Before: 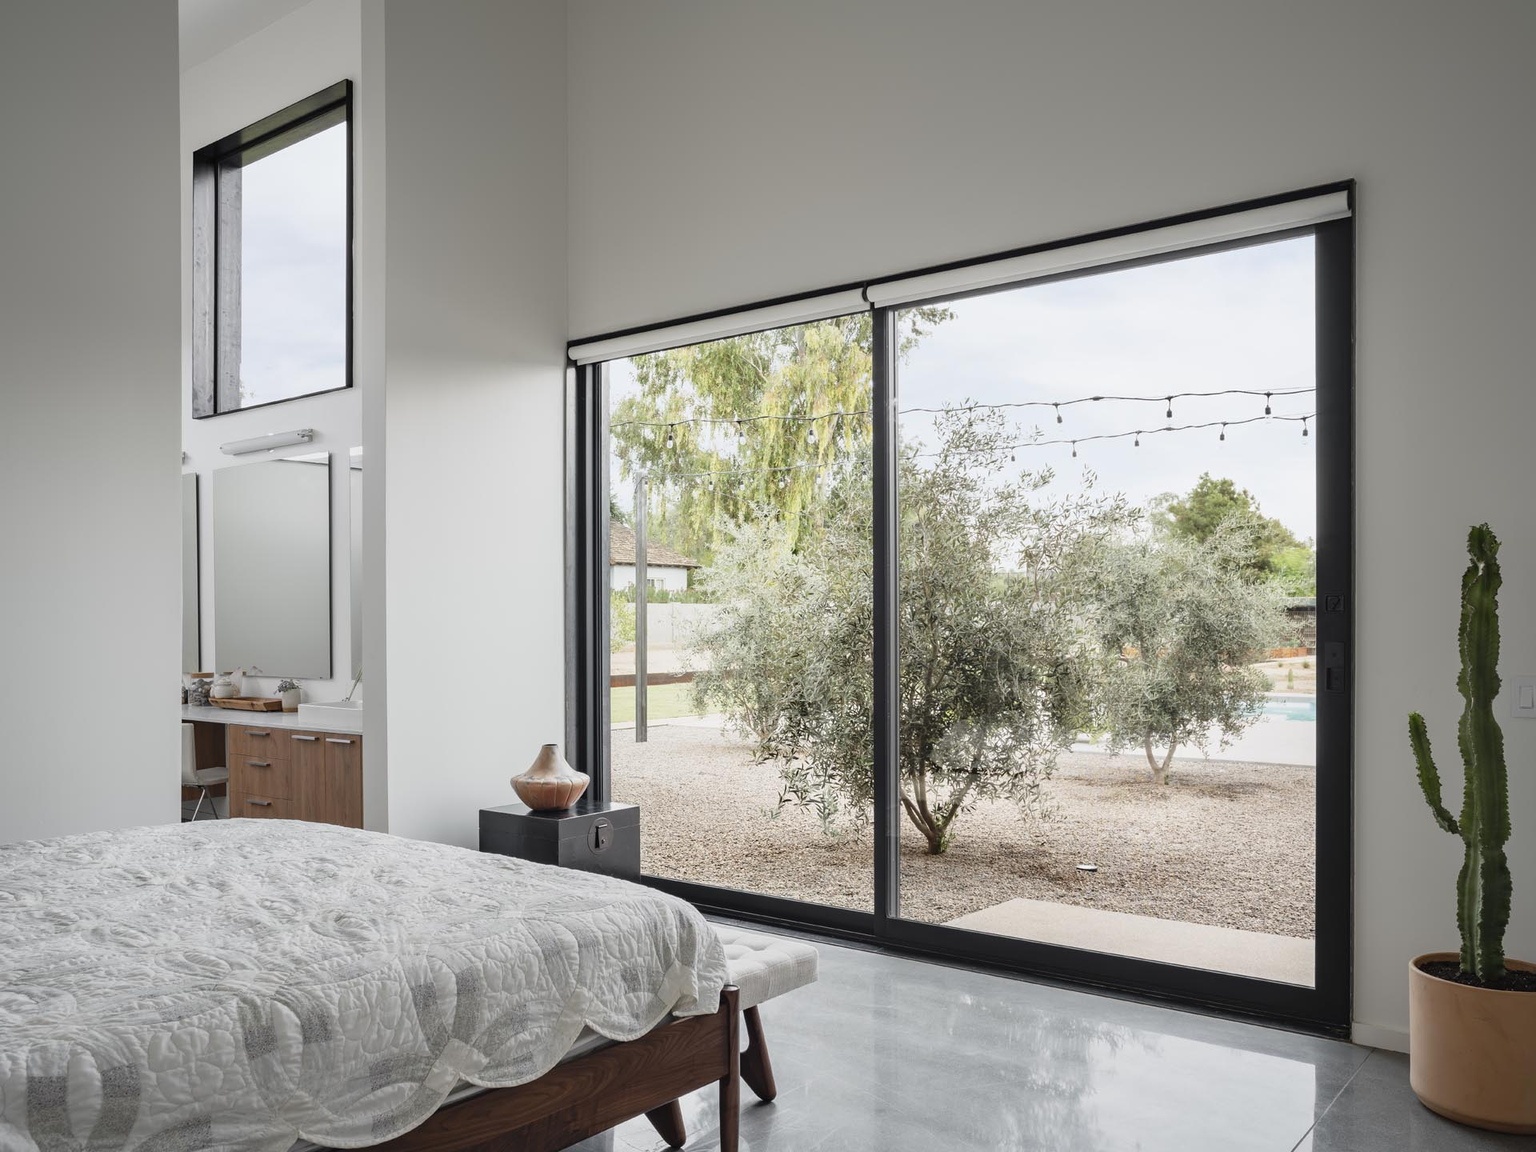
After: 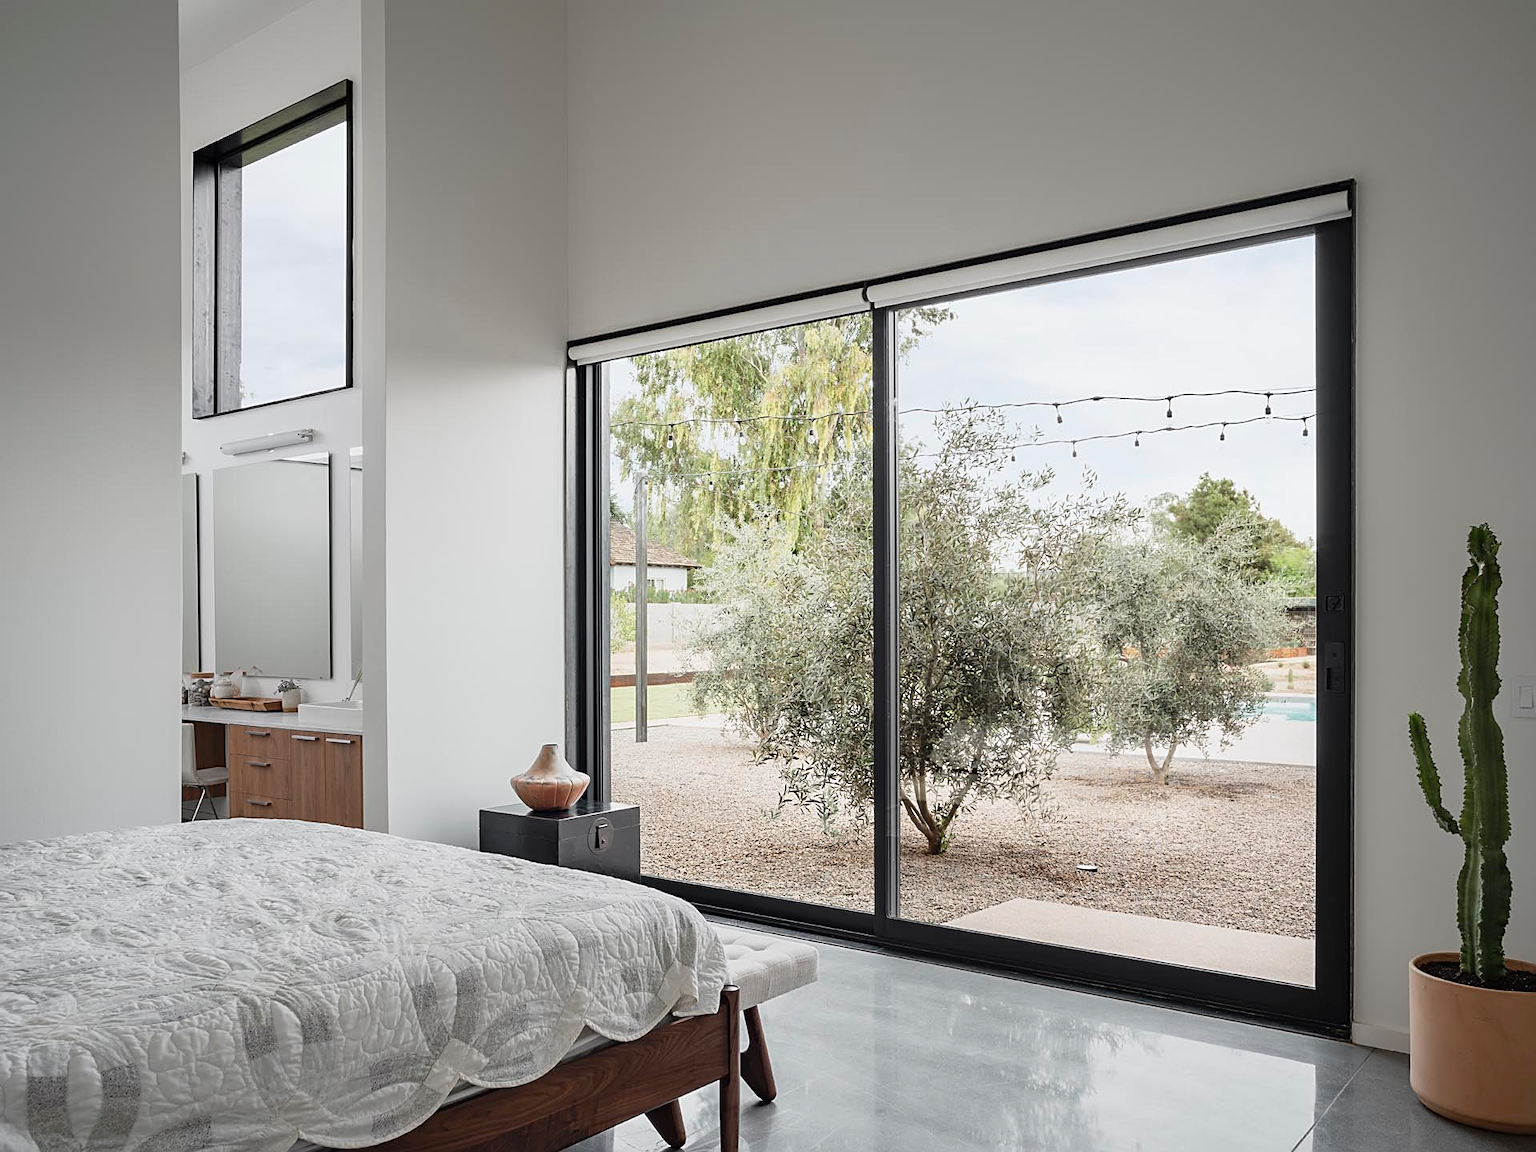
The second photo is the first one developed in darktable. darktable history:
contrast brightness saturation: saturation -0.057
sharpen: on, module defaults
